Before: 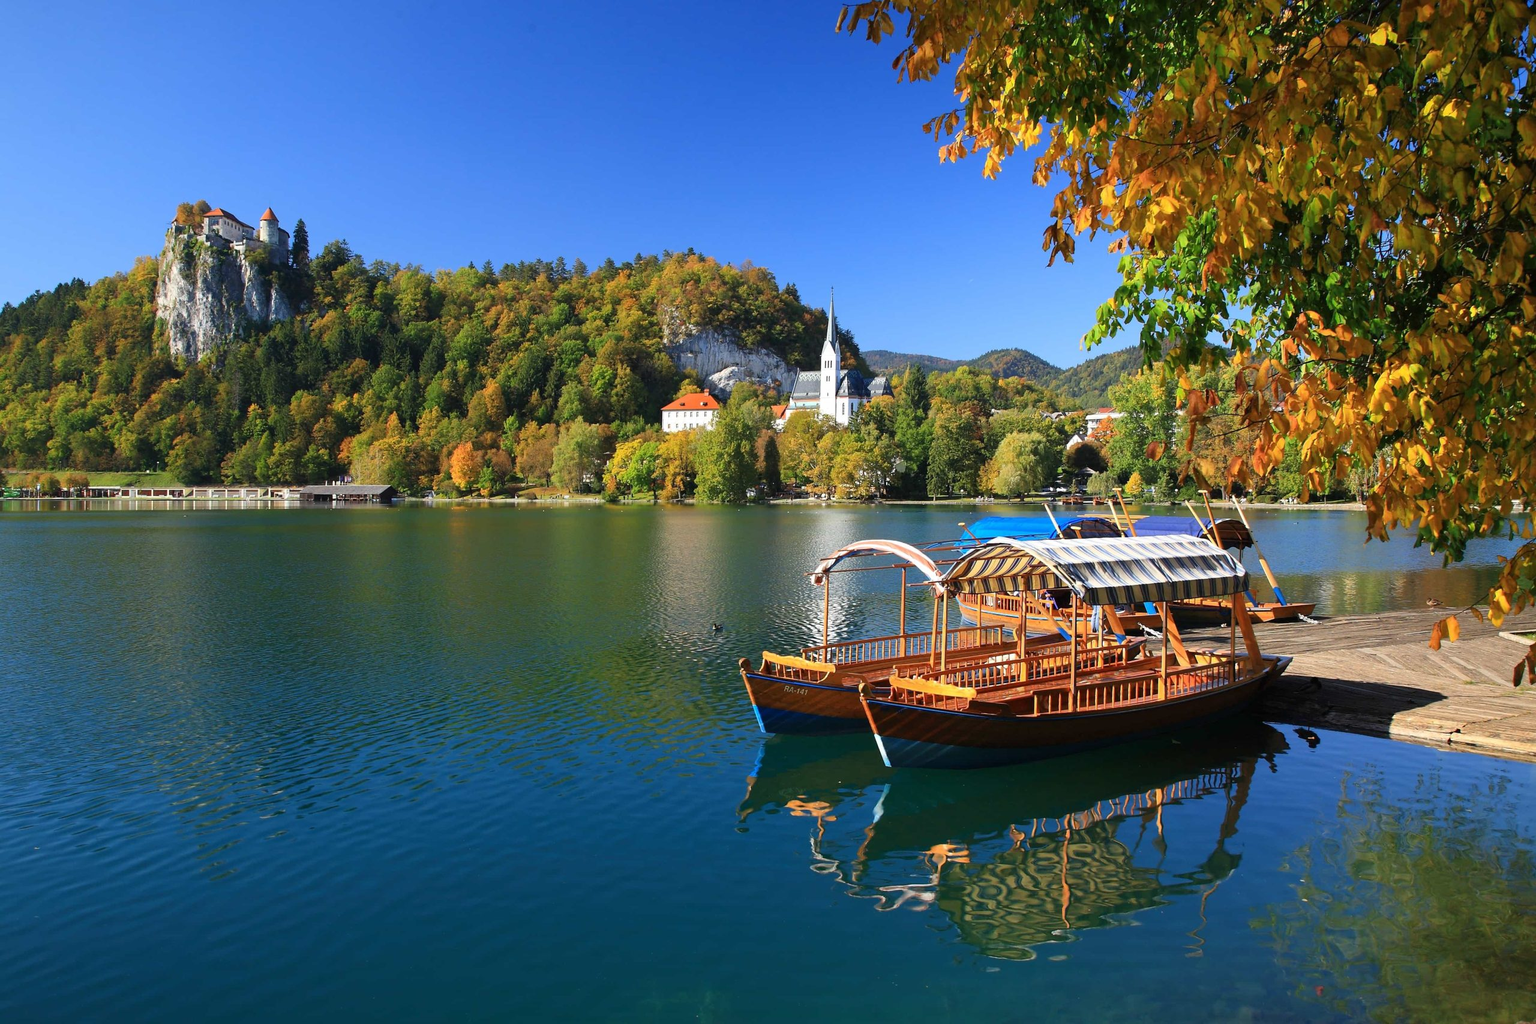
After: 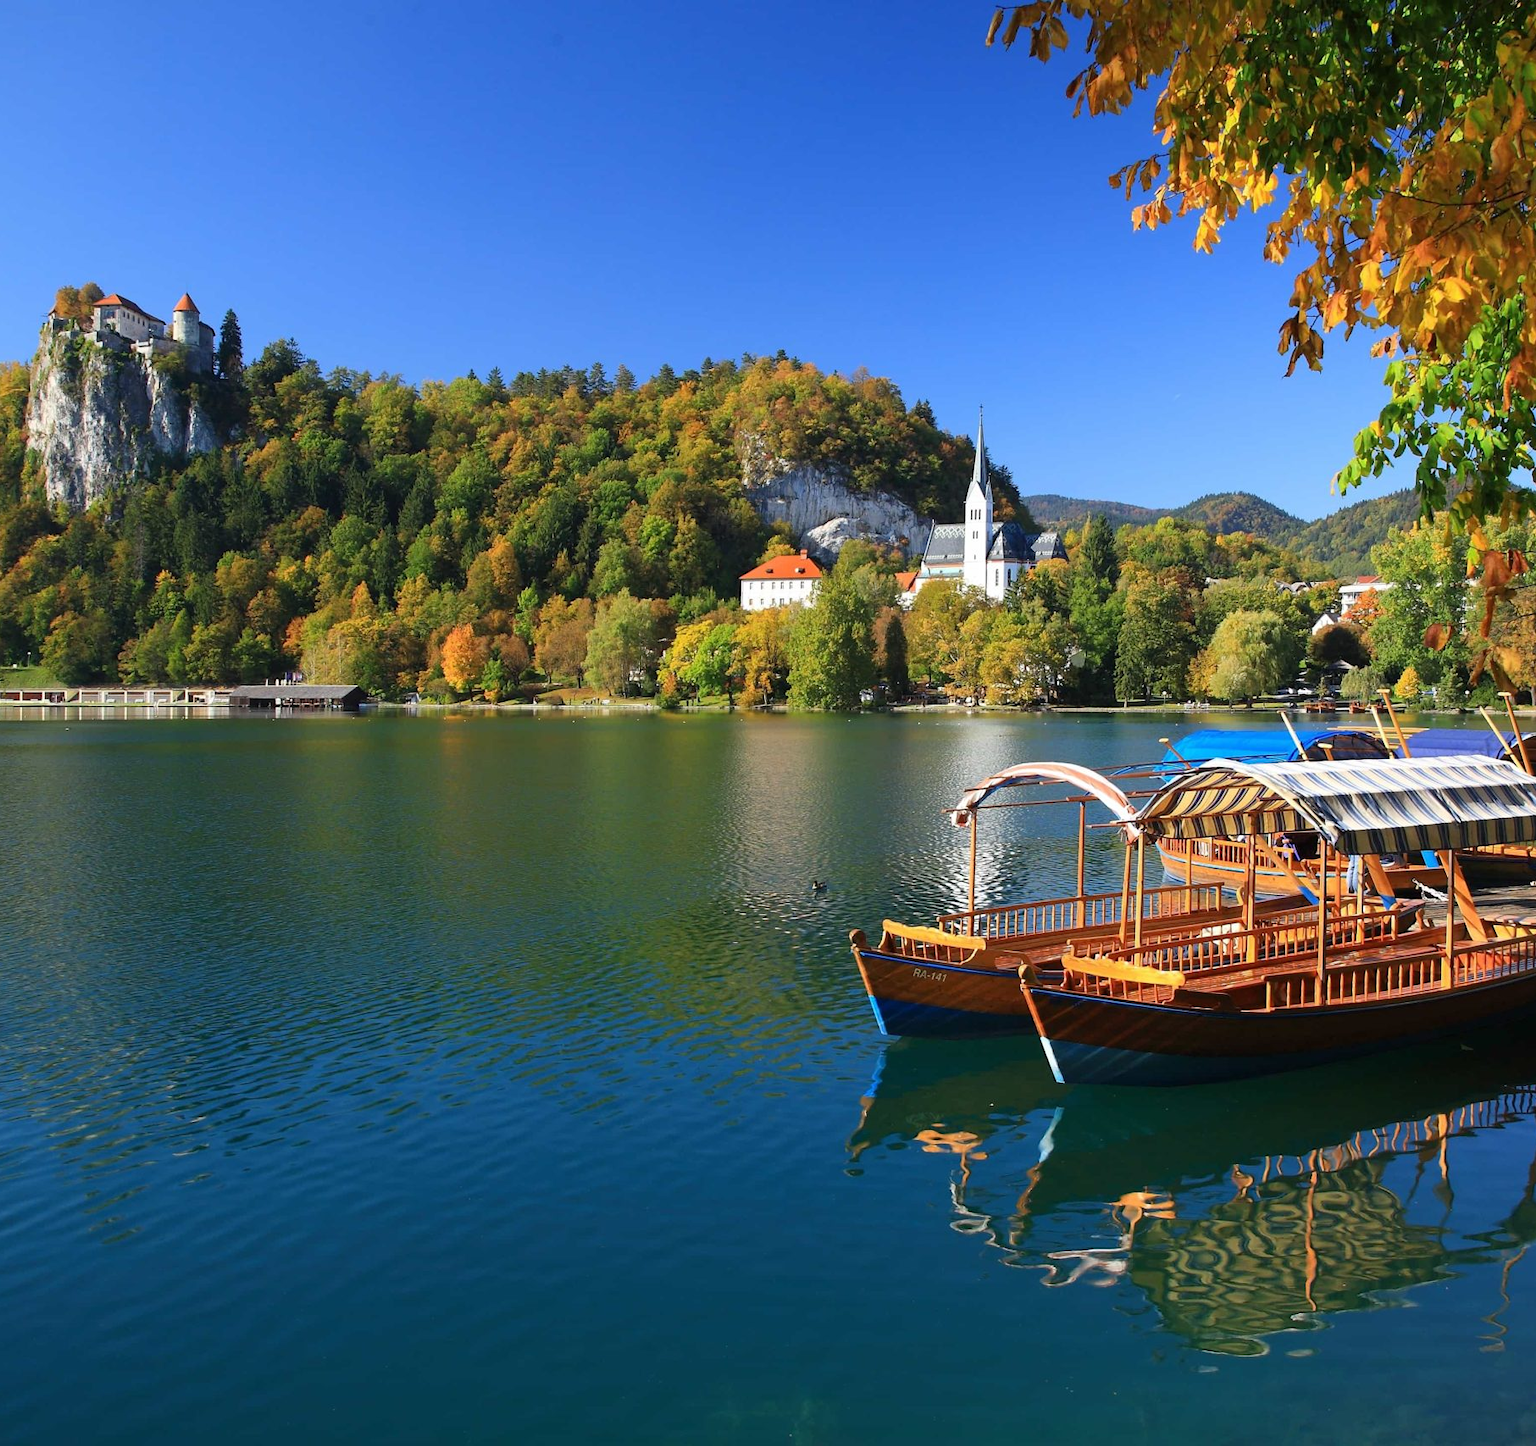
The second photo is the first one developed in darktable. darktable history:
crop and rotate: left 8.959%, right 20.189%
